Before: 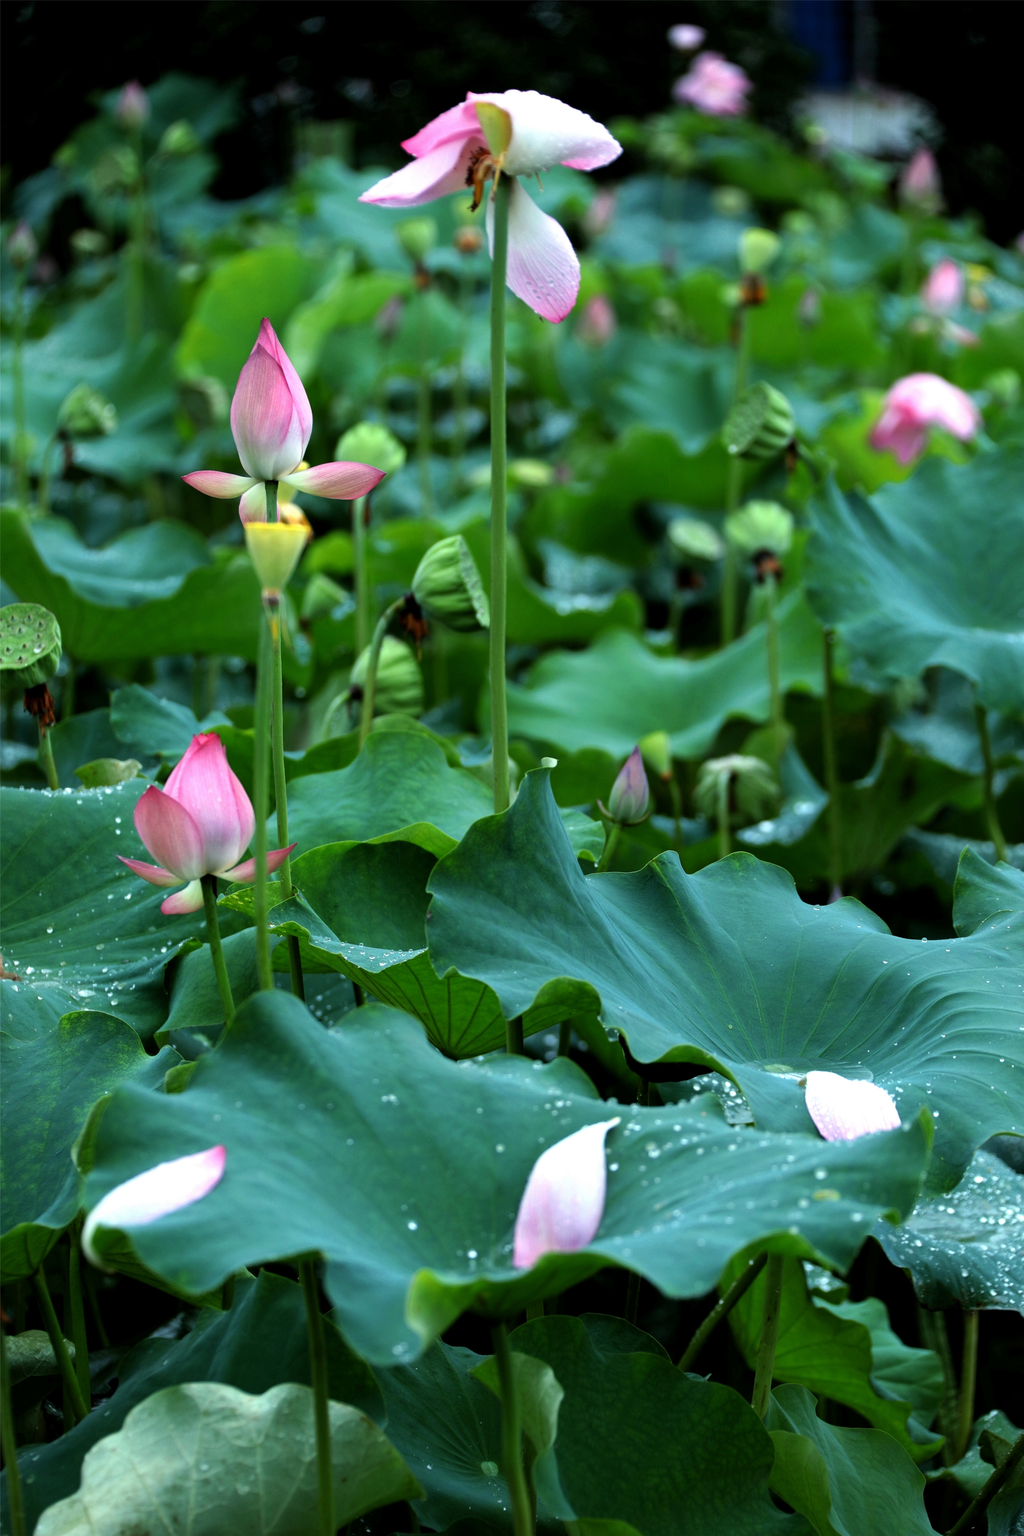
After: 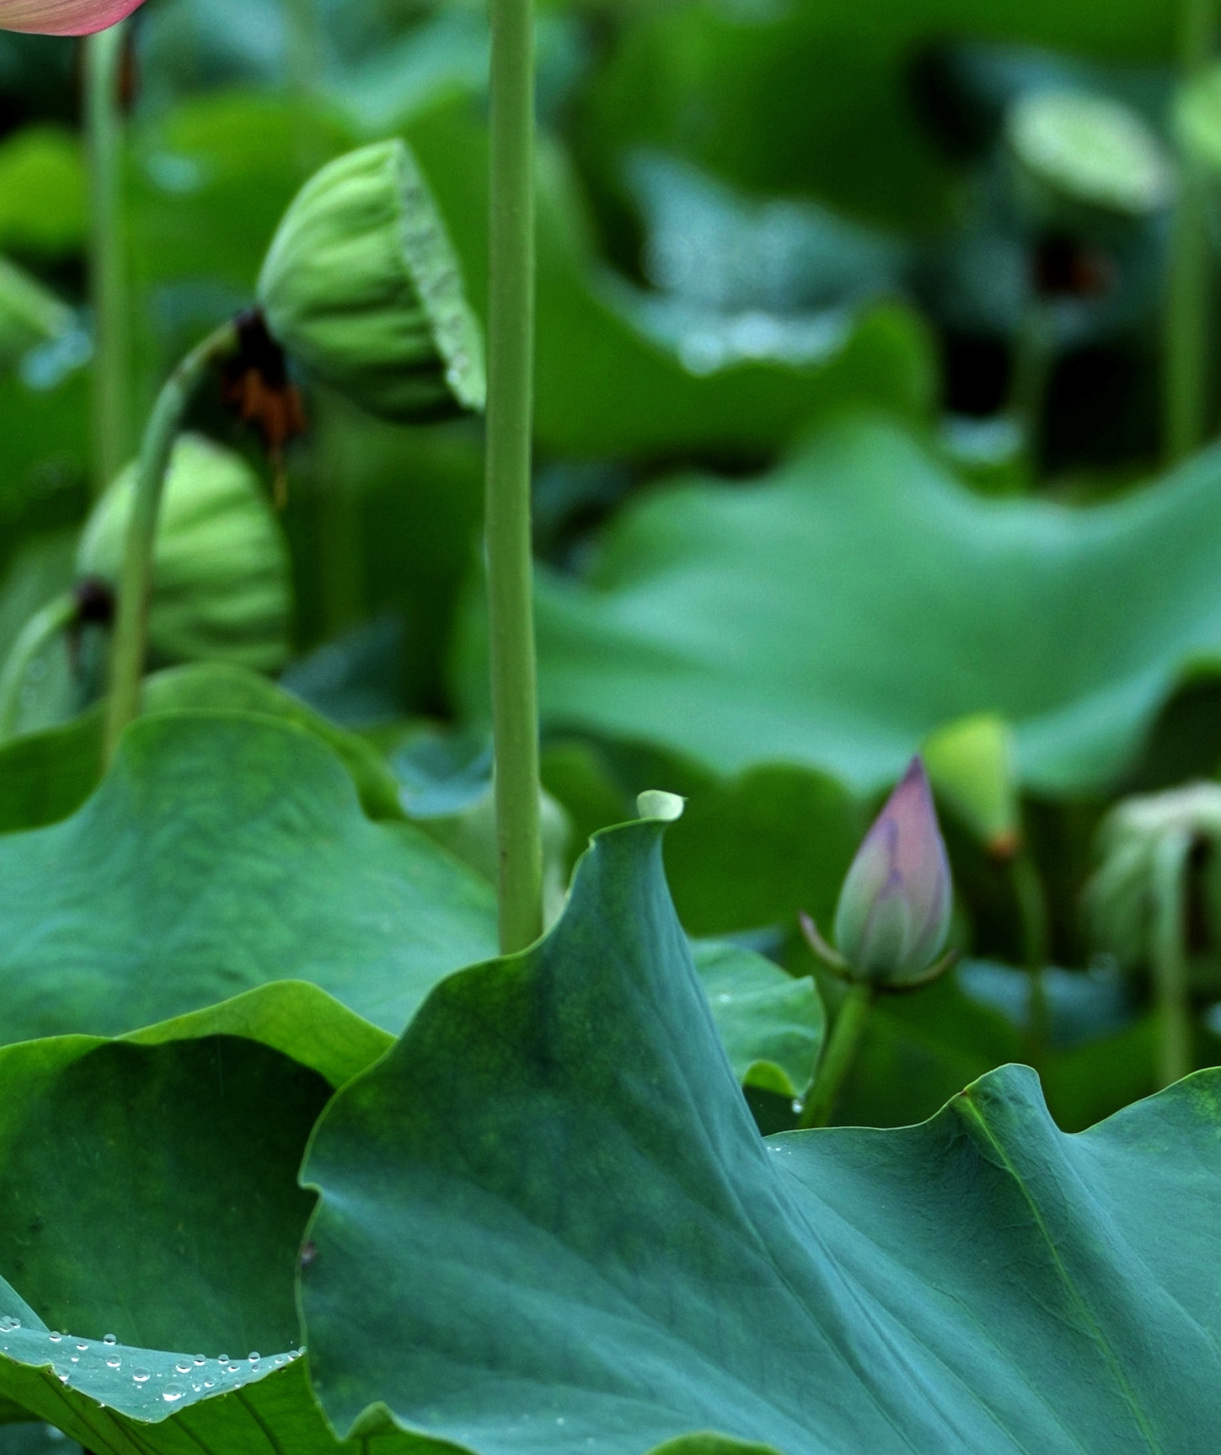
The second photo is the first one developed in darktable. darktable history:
crop: left 31.655%, top 31.751%, right 27.643%, bottom 35.901%
